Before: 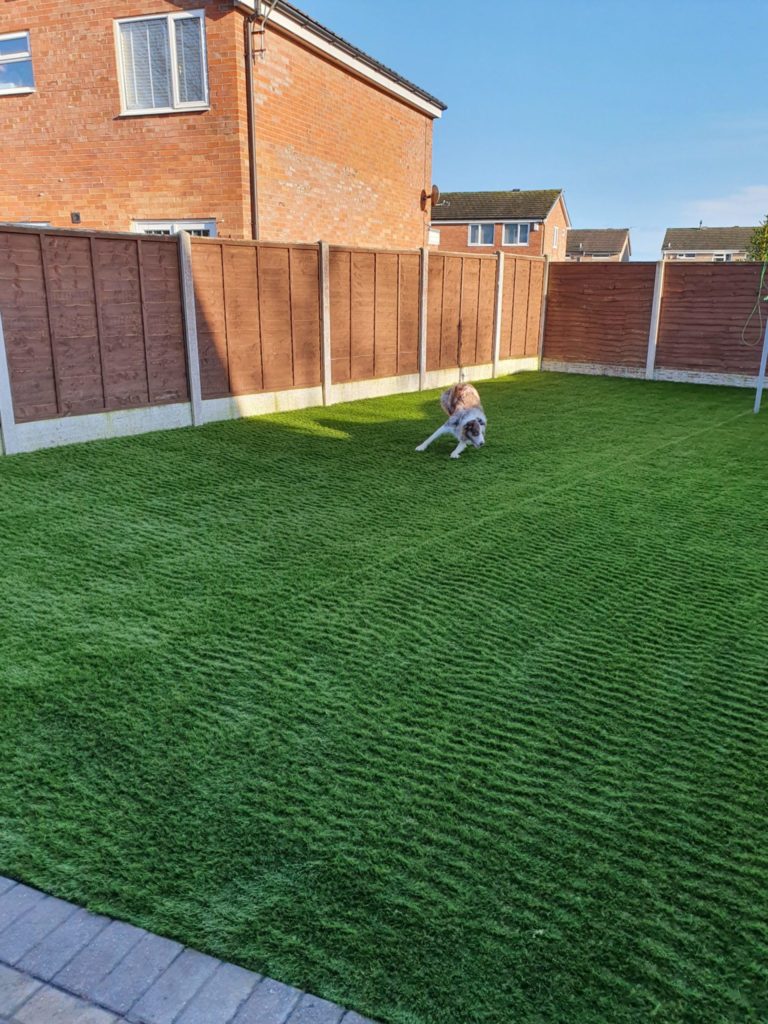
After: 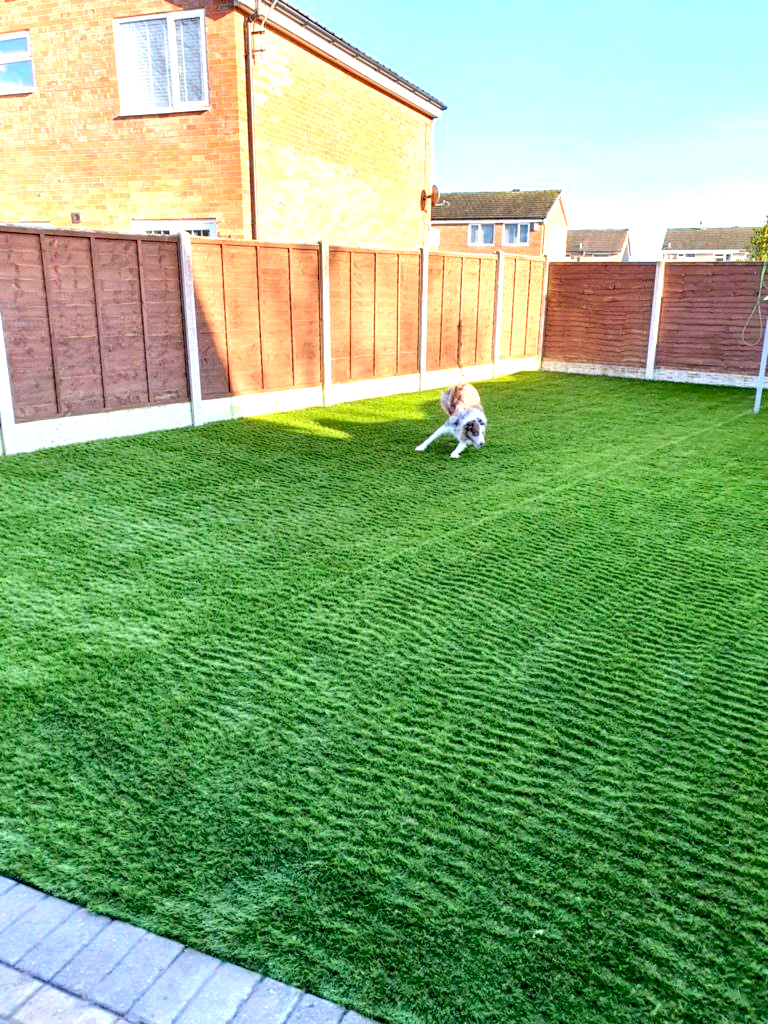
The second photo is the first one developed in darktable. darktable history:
exposure: black level correction 0.009, exposure 1.427 EV, compensate highlight preservation false
